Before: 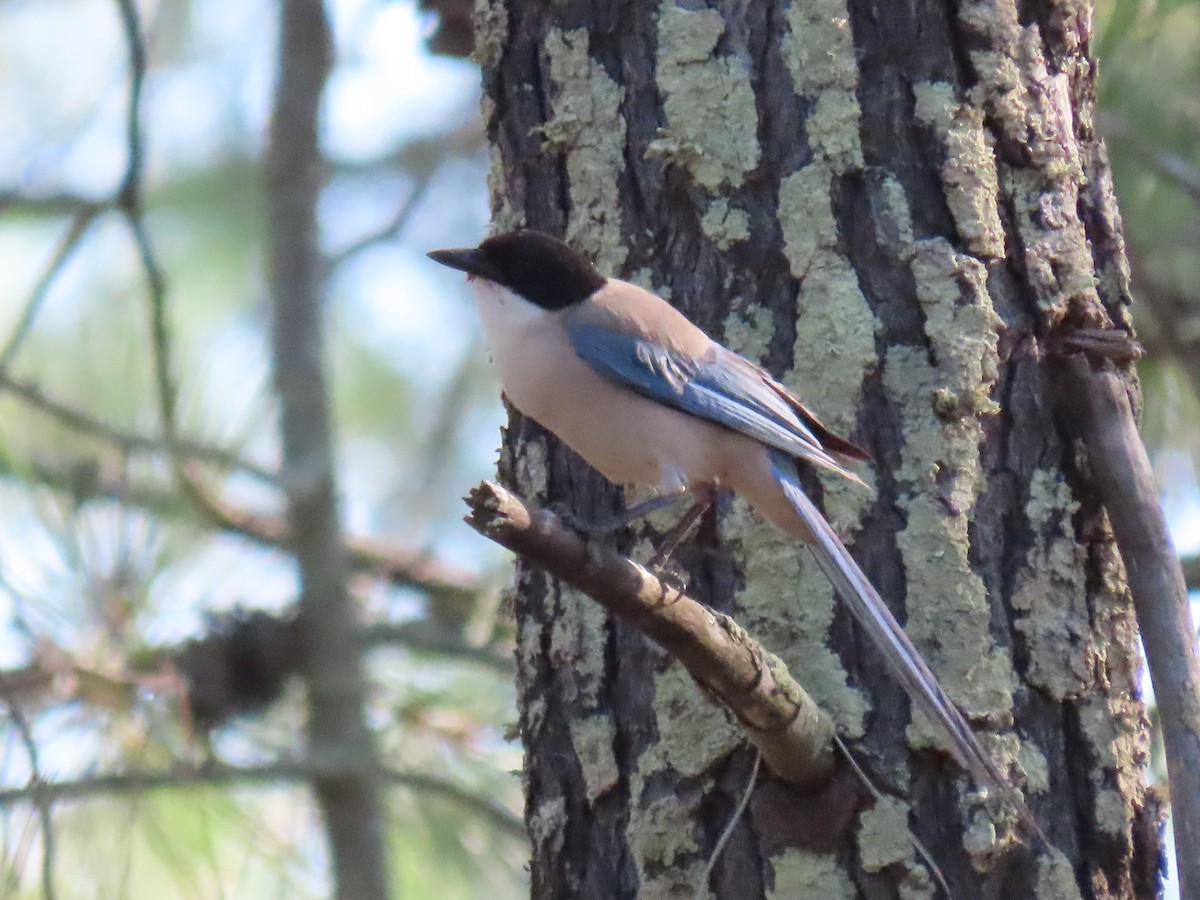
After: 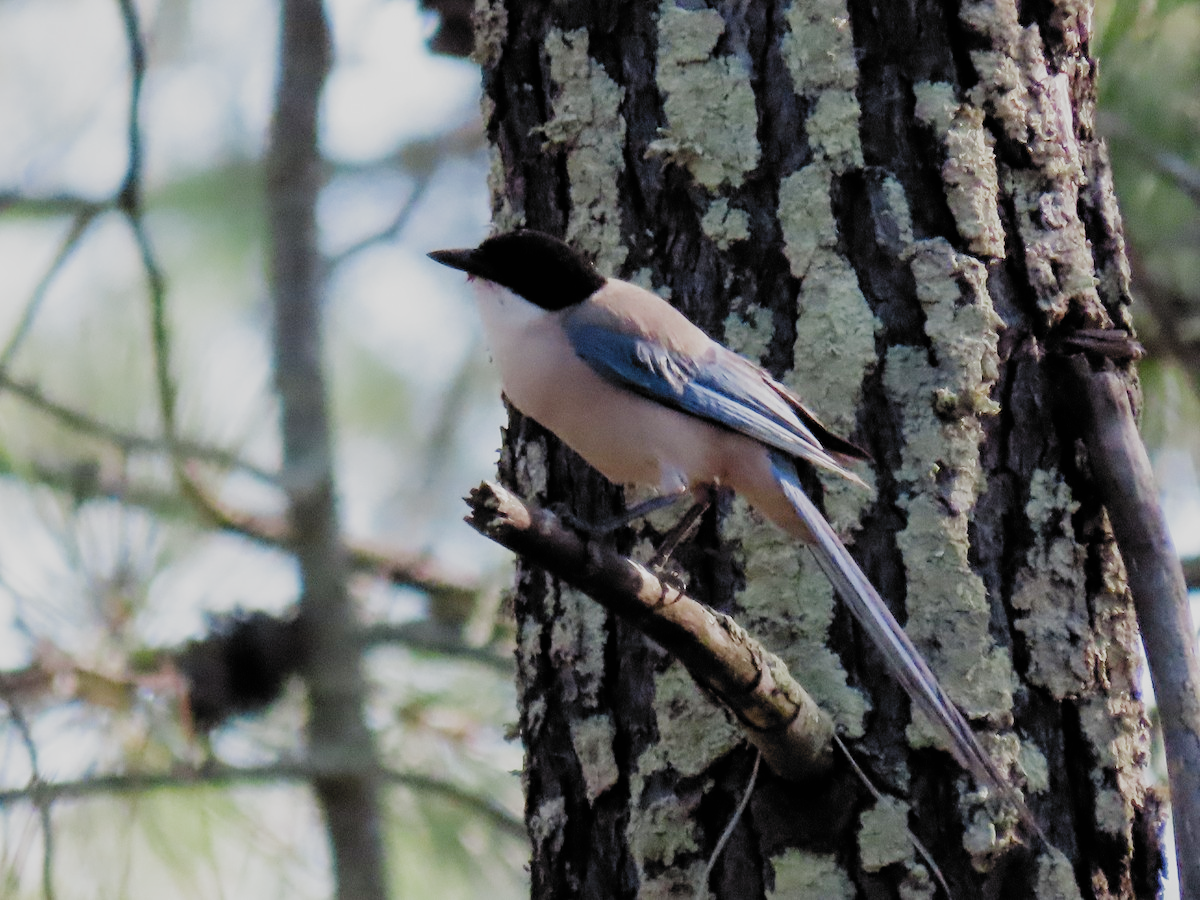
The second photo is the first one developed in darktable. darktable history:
filmic rgb: black relative exposure -5.05 EV, white relative exposure 3.99 EV, hardness 2.89, contrast 1.301, highlights saturation mix -30.34%, add noise in highlights 0.001, preserve chrominance no, color science v3 (2019), use custom middle-gray values true, iterations of high-quality reconstruction 10, contrast in highlights soft
exposure: exposure -0.273 EV, compensate highlight preservation false
